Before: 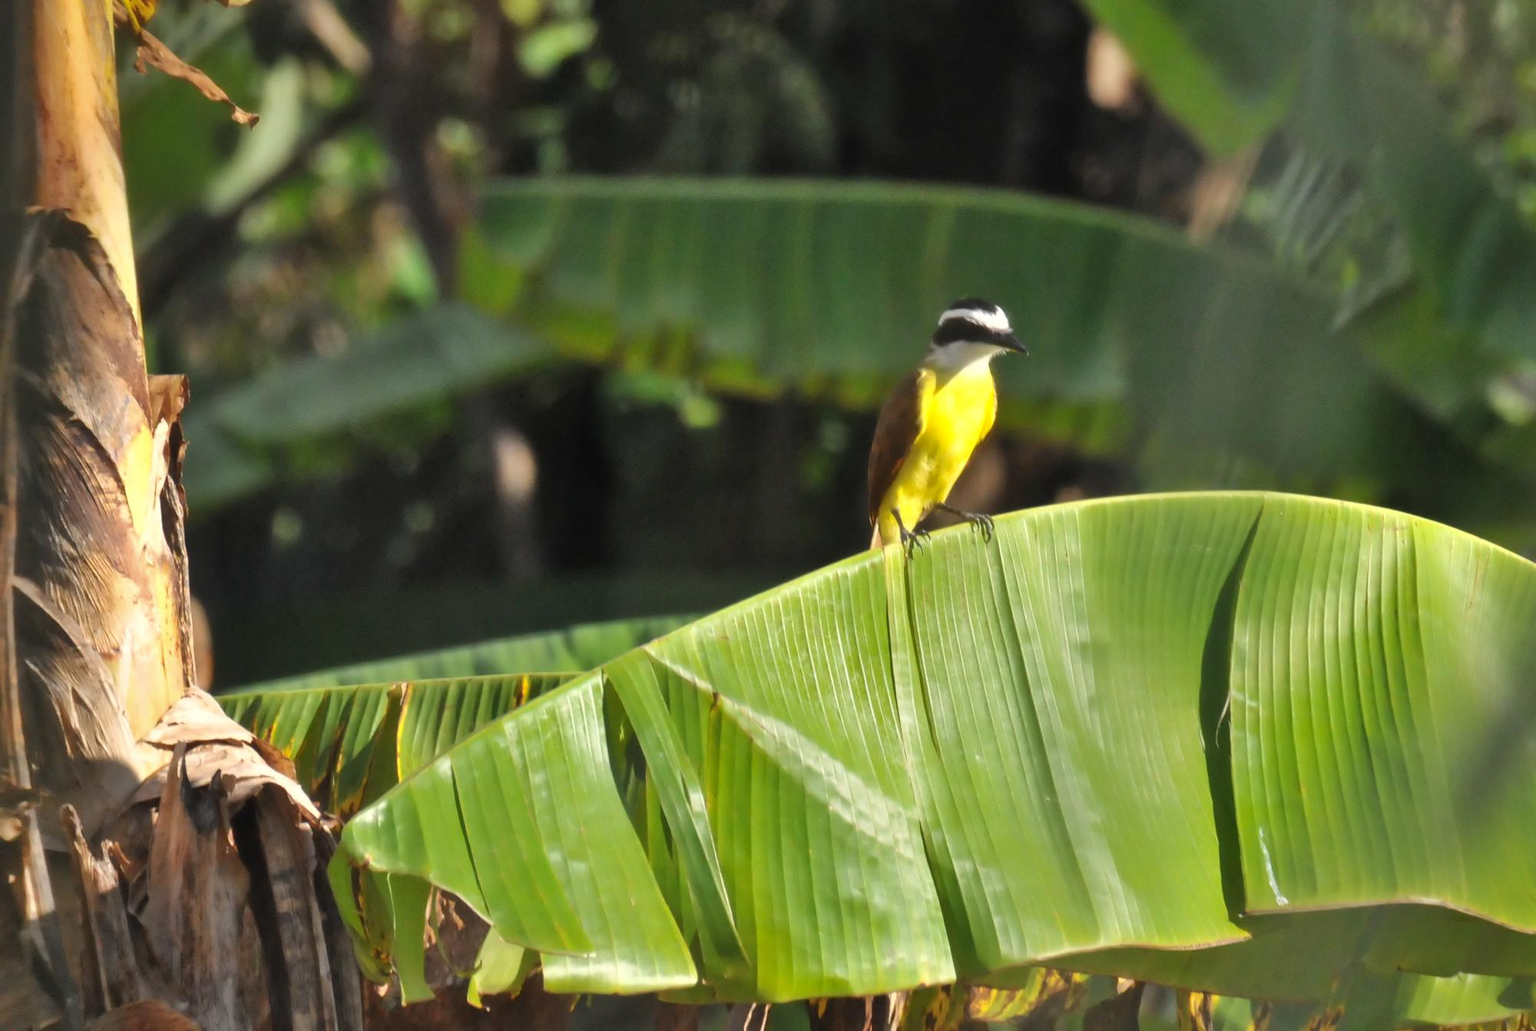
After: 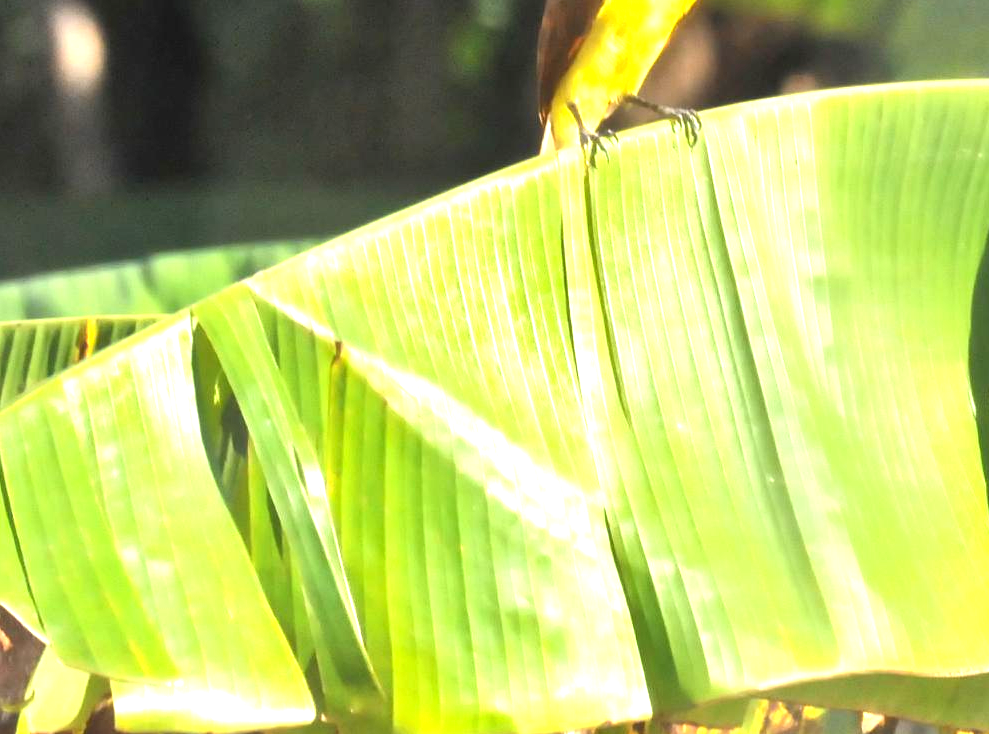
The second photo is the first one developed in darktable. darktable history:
crop: left 29.672%, top 41.786%, right 20.851%, bottom 3.487%
tone equalizer: -8 EV 0.06 EV, smoothing diameter 25%, edges refinement/feathering 10, preserve details guided filter
exposure: black level correction 0, exposure 1.45 EV, compensate exposure bias true, compensate highlight preservation false
